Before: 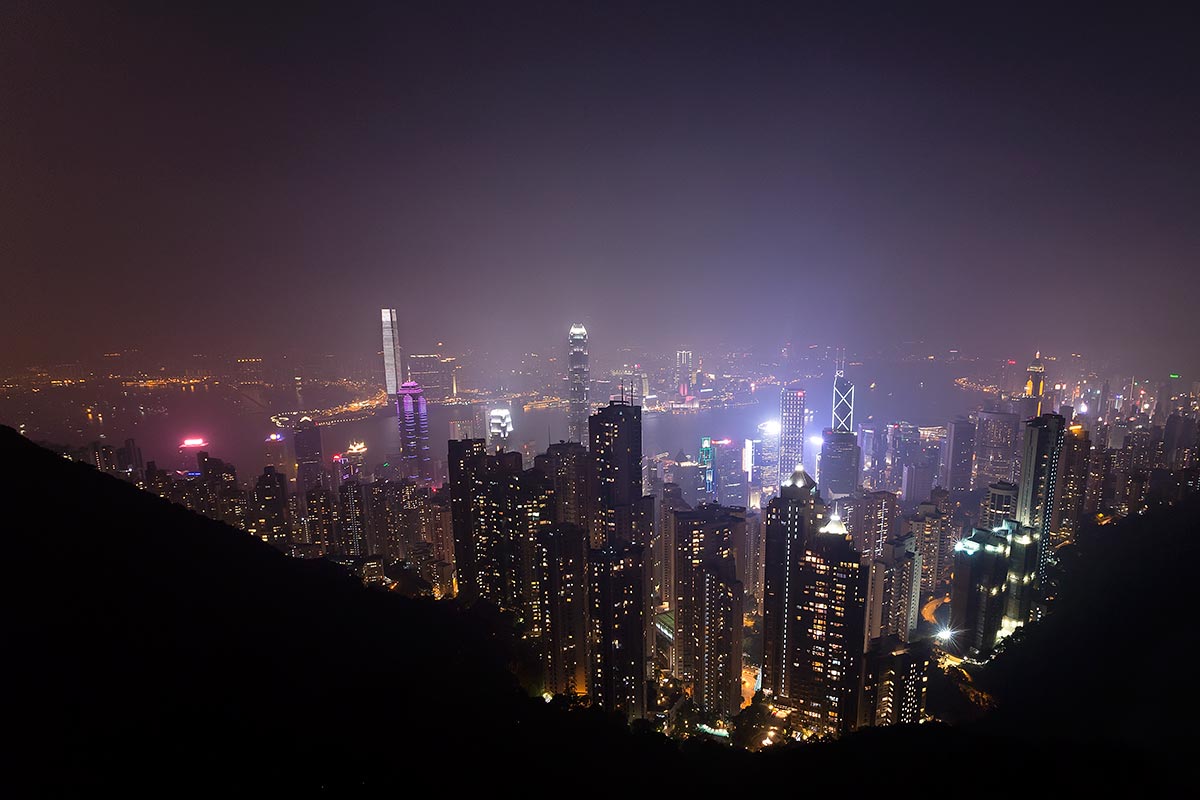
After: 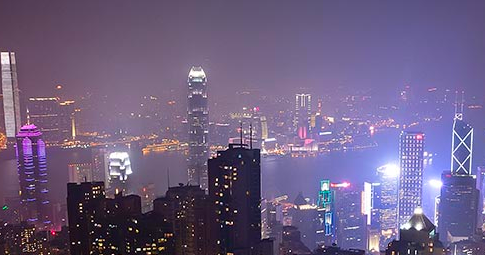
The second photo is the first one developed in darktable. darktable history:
crop: left 31.751%, top 32.172%, right 27.8%, bottom 35.83%
contrast brightness saturation: brightness -0.02, saturation 0.35
